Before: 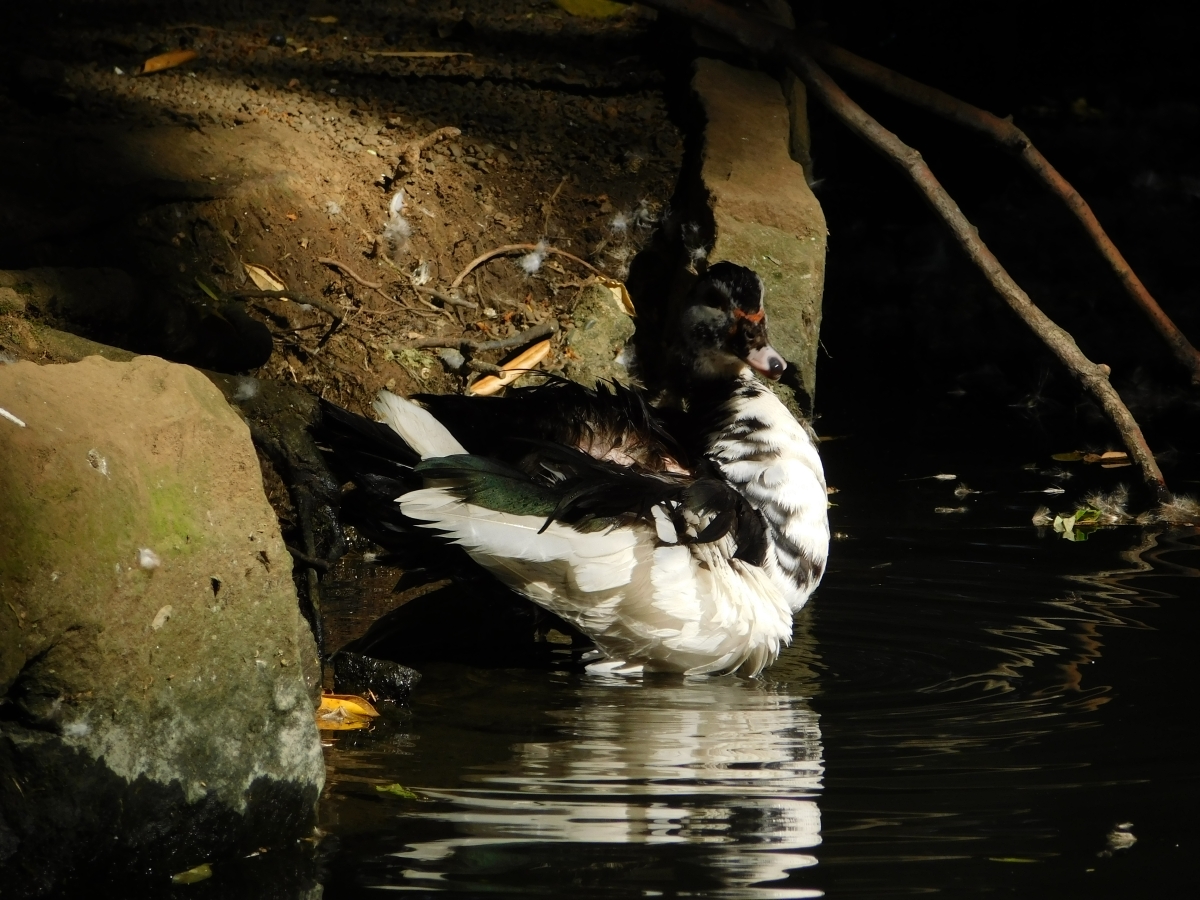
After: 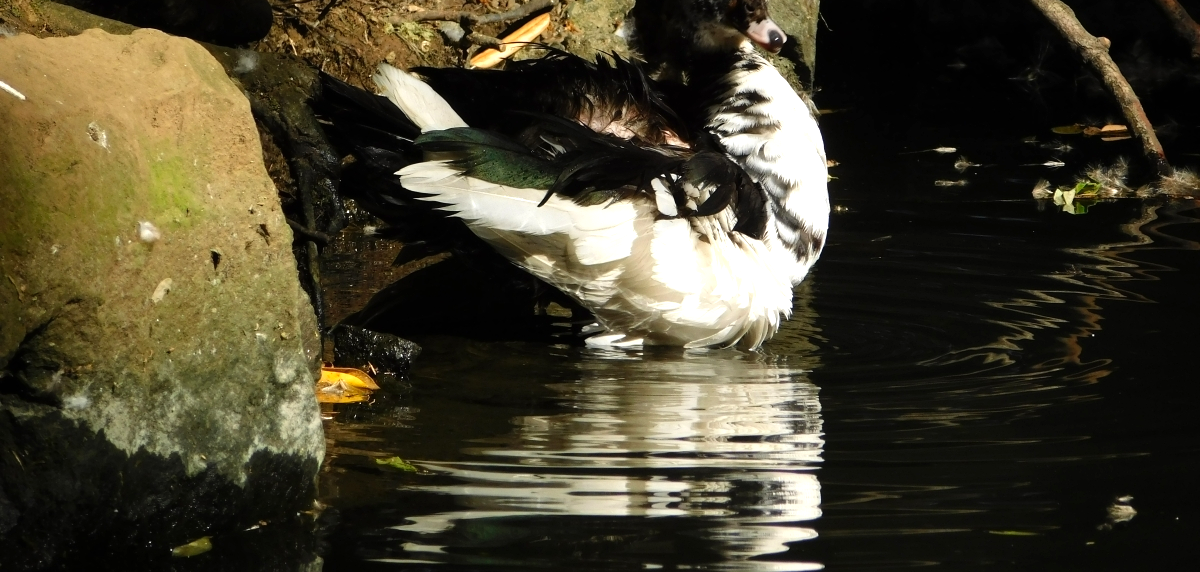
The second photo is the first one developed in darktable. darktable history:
levels: levels [0, 0.43, 0.859]
crop and rotate: top 36.435%
